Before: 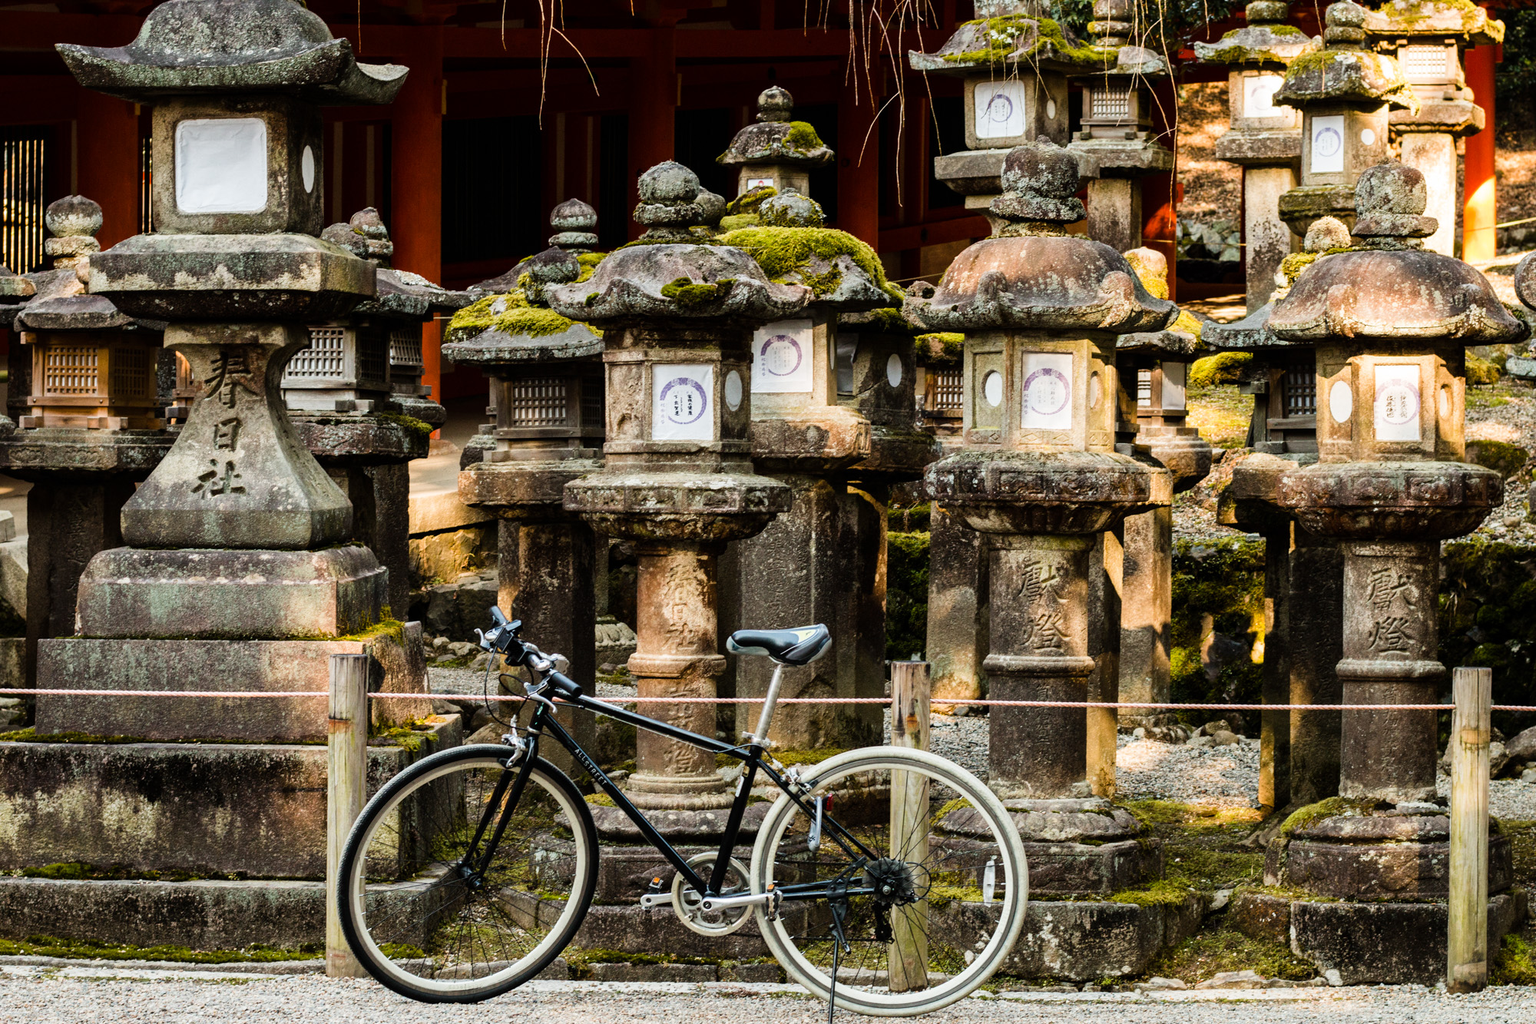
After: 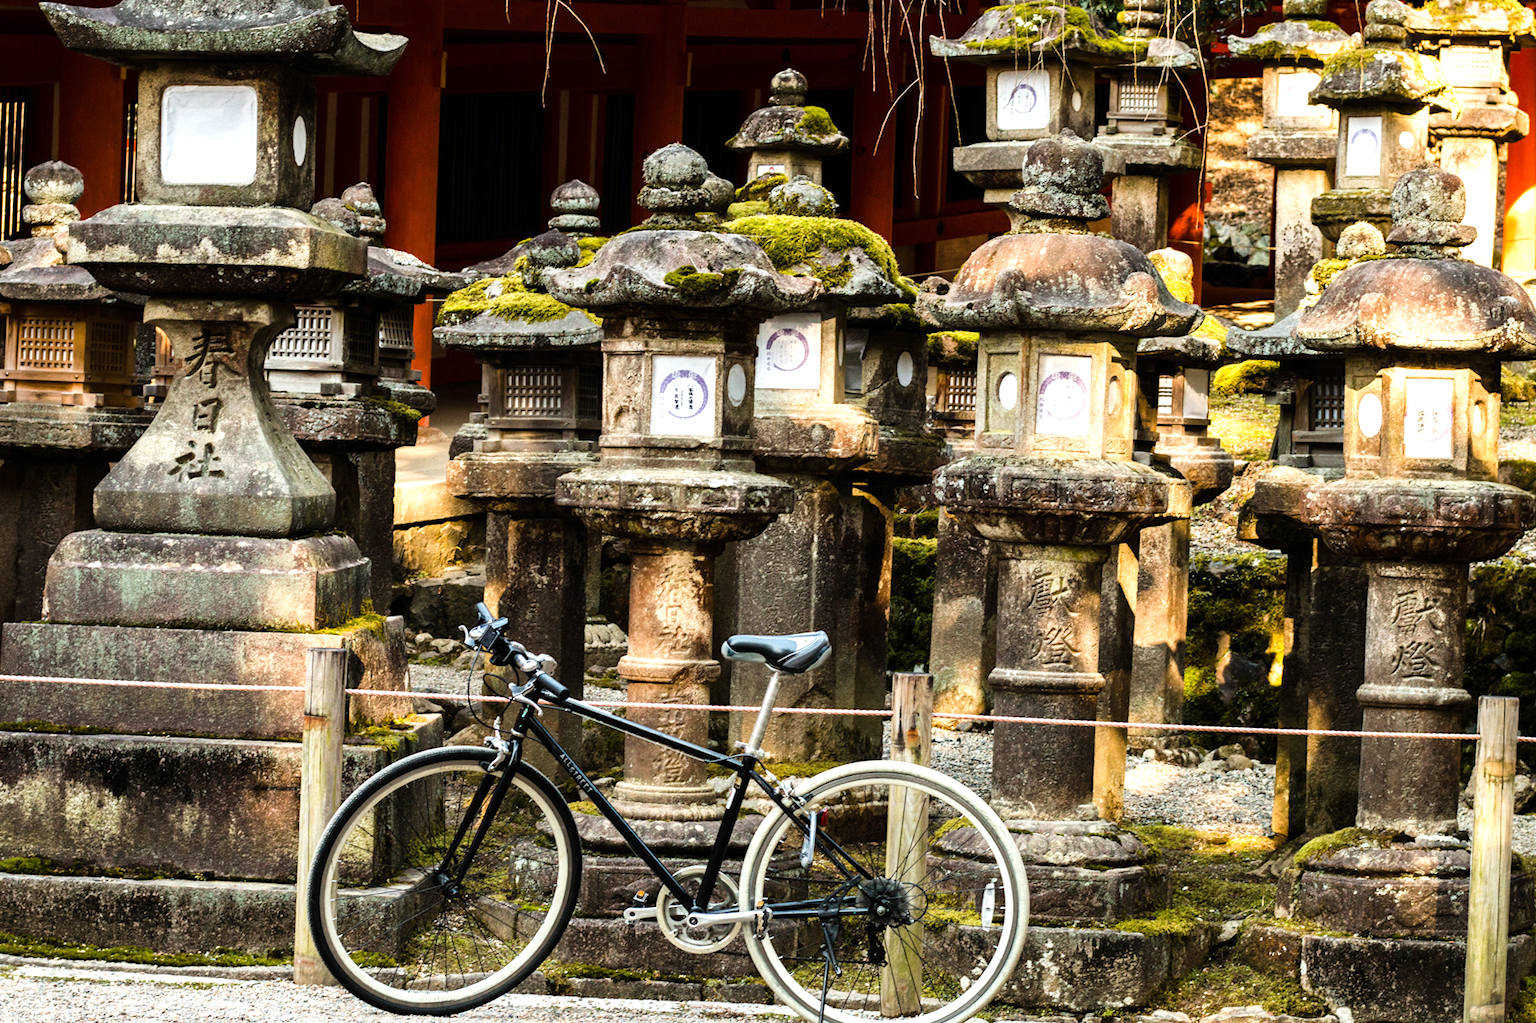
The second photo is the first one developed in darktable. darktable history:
color correction: highlights a* -0.182, highlights b* -0.124
crop and rotate: angle -1.69°
exposure: exposure 0.496 EV, compensate highlight preservation false
